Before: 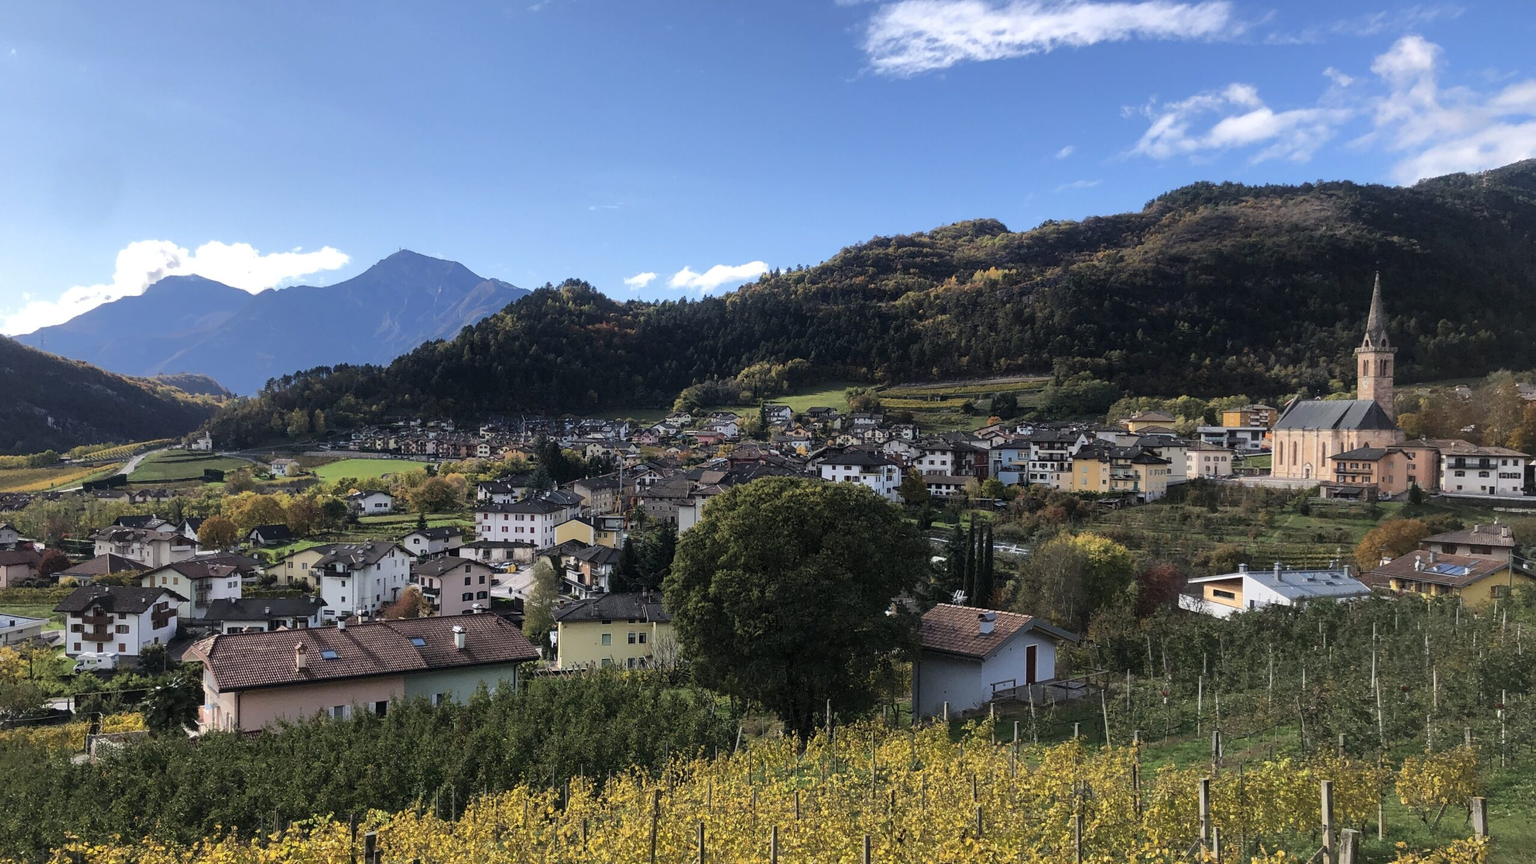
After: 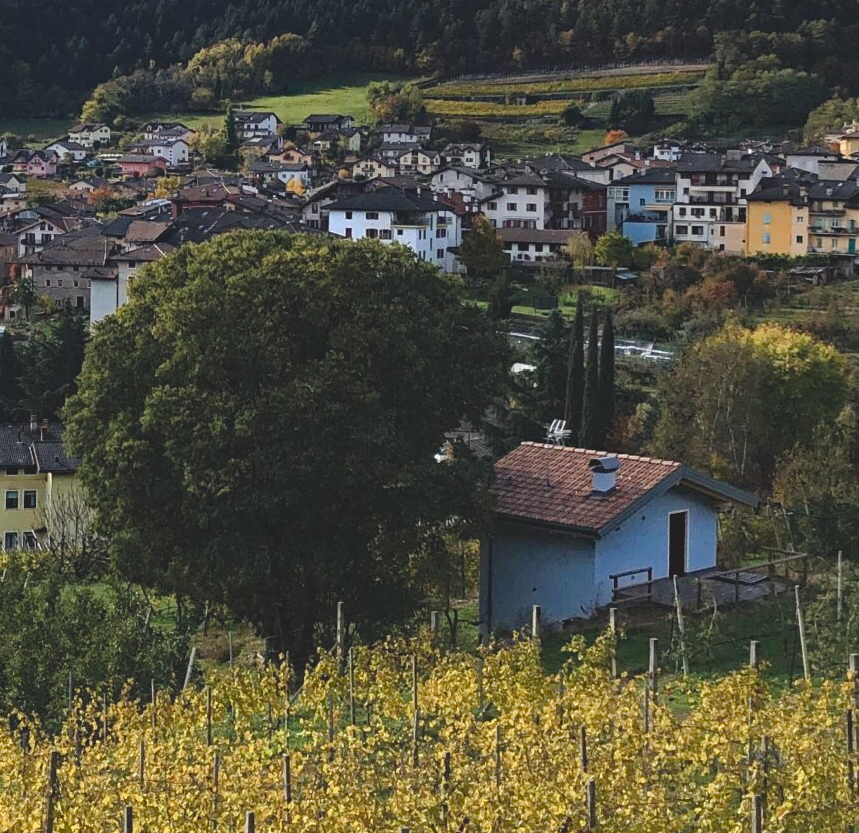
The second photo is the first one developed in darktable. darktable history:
haze removal: strength 0.527, distance 0.924, compatibility mode true, adaptive false
color zones: curves: ch0 [(0.25, 0.5) (0.463, 0.627) (0.484, 0.637) (0.75, 0.5)]
color balance rgb: shadows lift › hue 84.81°, global offset › luminance 1.509%, perceptual saturation grading › global saturation 0.423%, perceptual saturation grading › highlights -18.217%, perceptual saturation grading › mid-tones 6.565%, perceptual saturation grading › shadows 27.6%
crop: left 40.669%, top 39.178%, right 25.766%, bottom 2.908%
